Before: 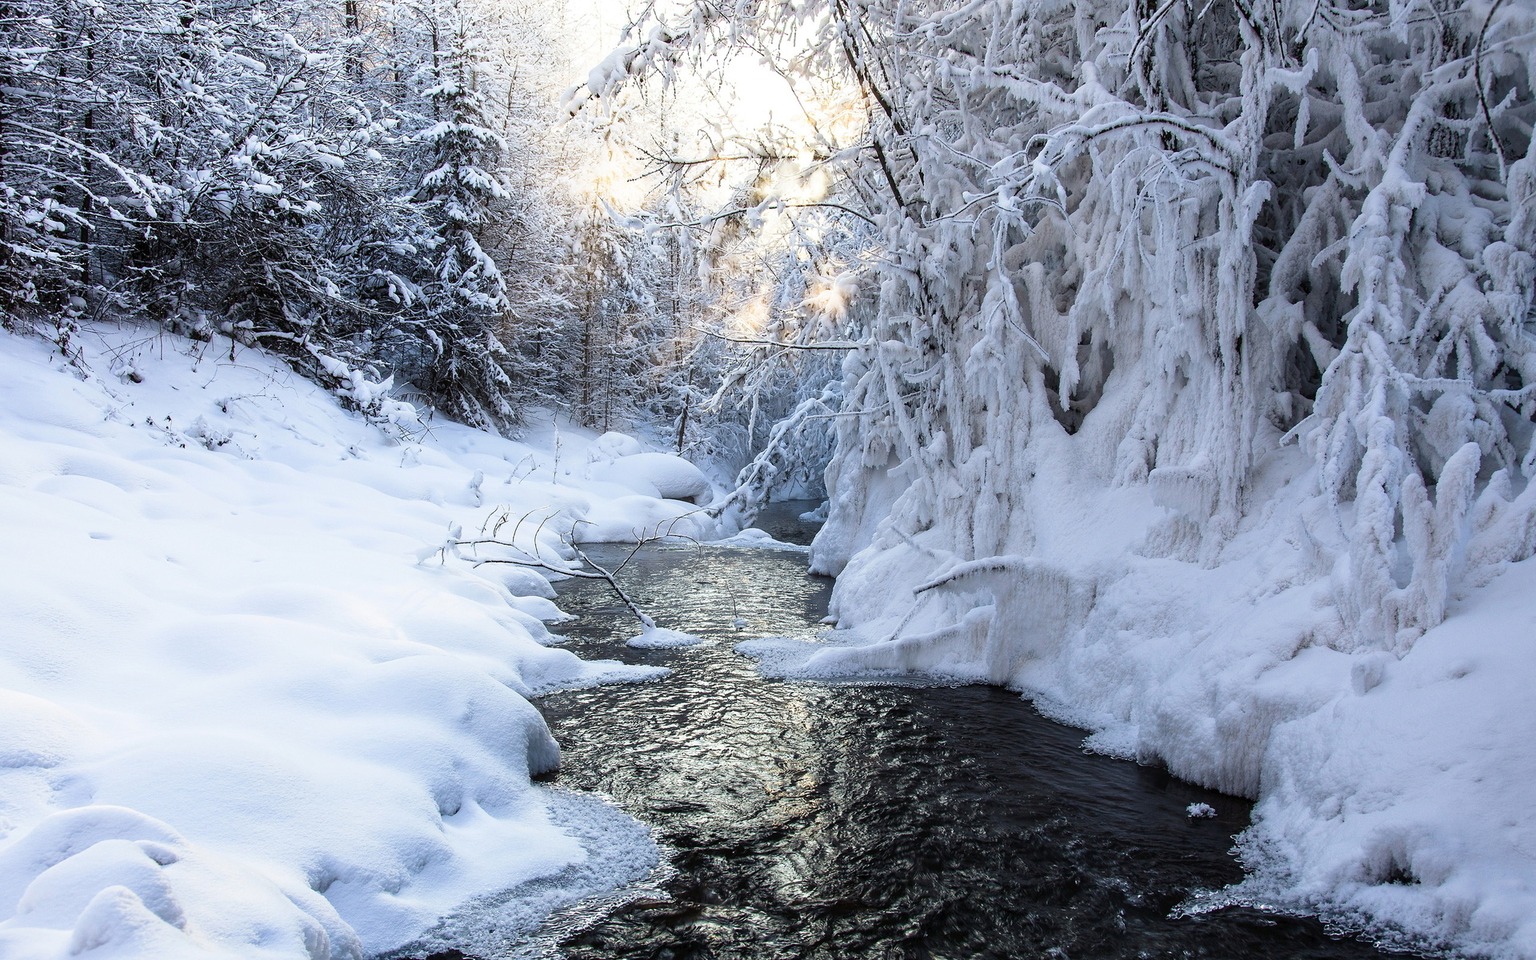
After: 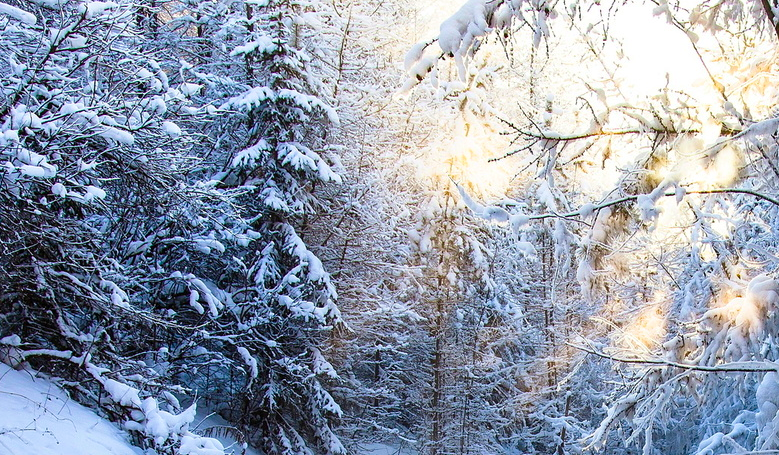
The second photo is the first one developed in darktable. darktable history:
crop: left 15.452%, top 5.459%, right 43.956%, bottom 56.62%
shadows and highlights: shadows 75, highlights -25, soften with gaussian
velvia: strength 51%, mid-tones bias 0.51
